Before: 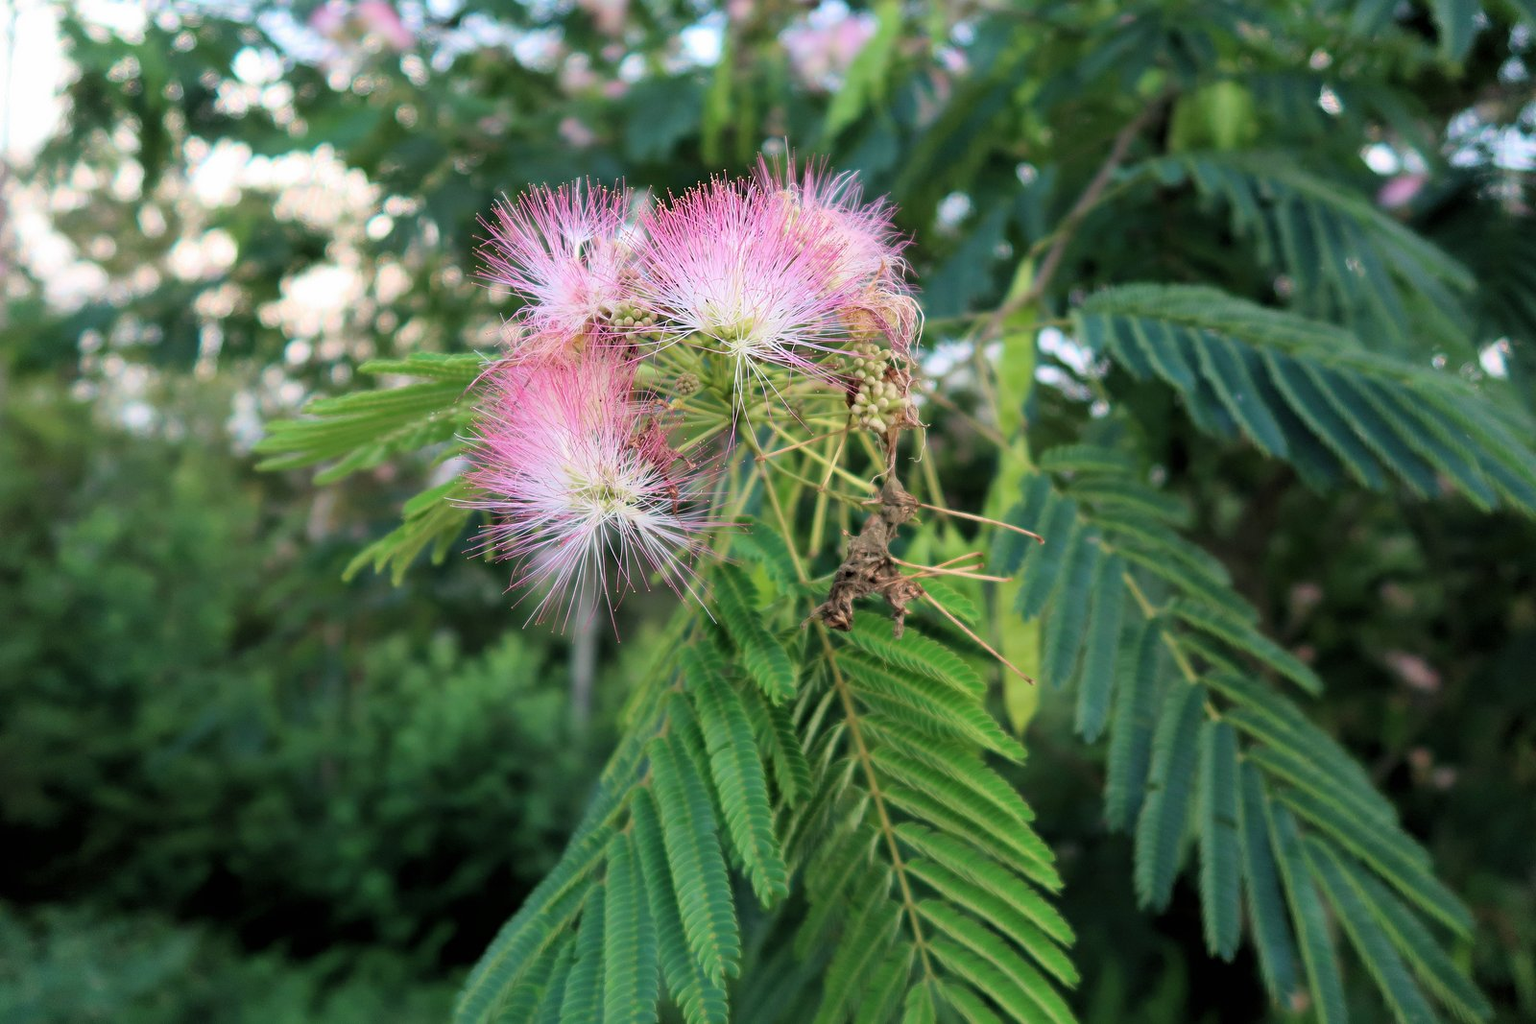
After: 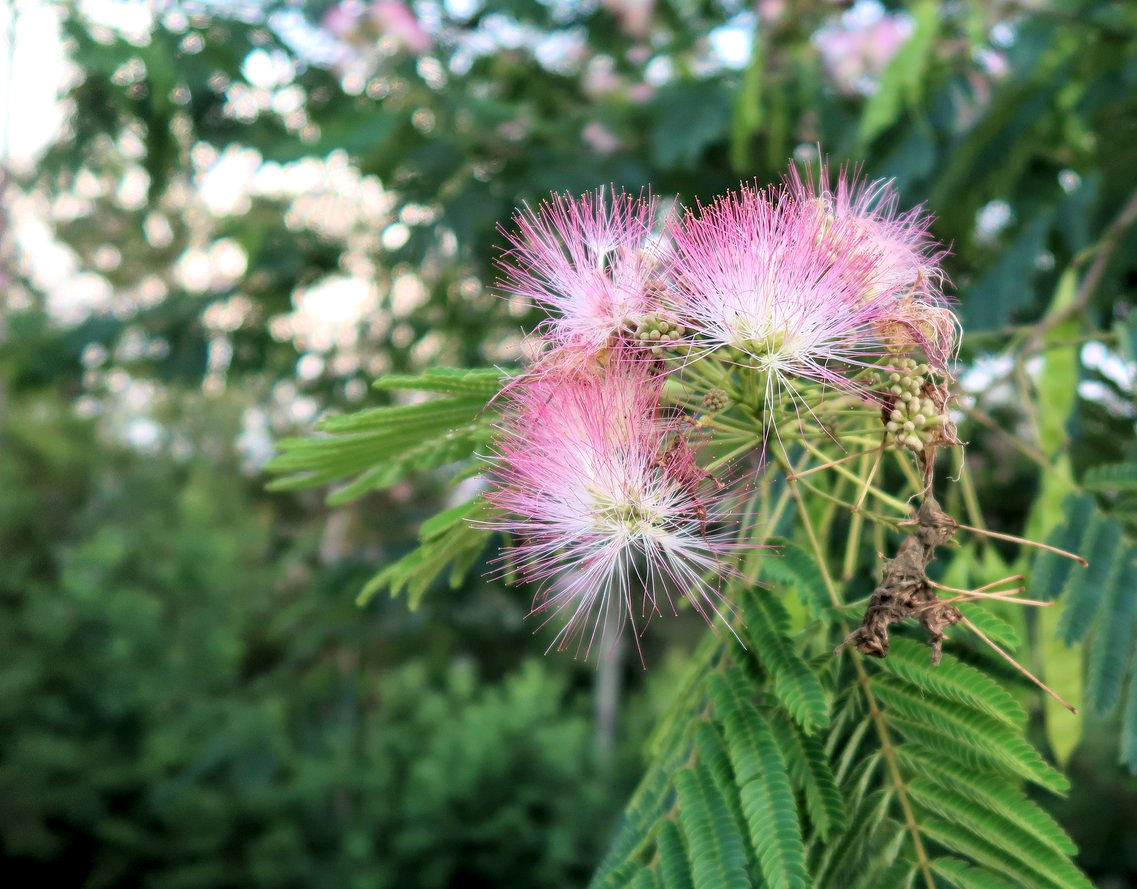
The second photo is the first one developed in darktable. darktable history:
local contrast: on, module defaults
crop: right 28.885%, bottom 16.626%
